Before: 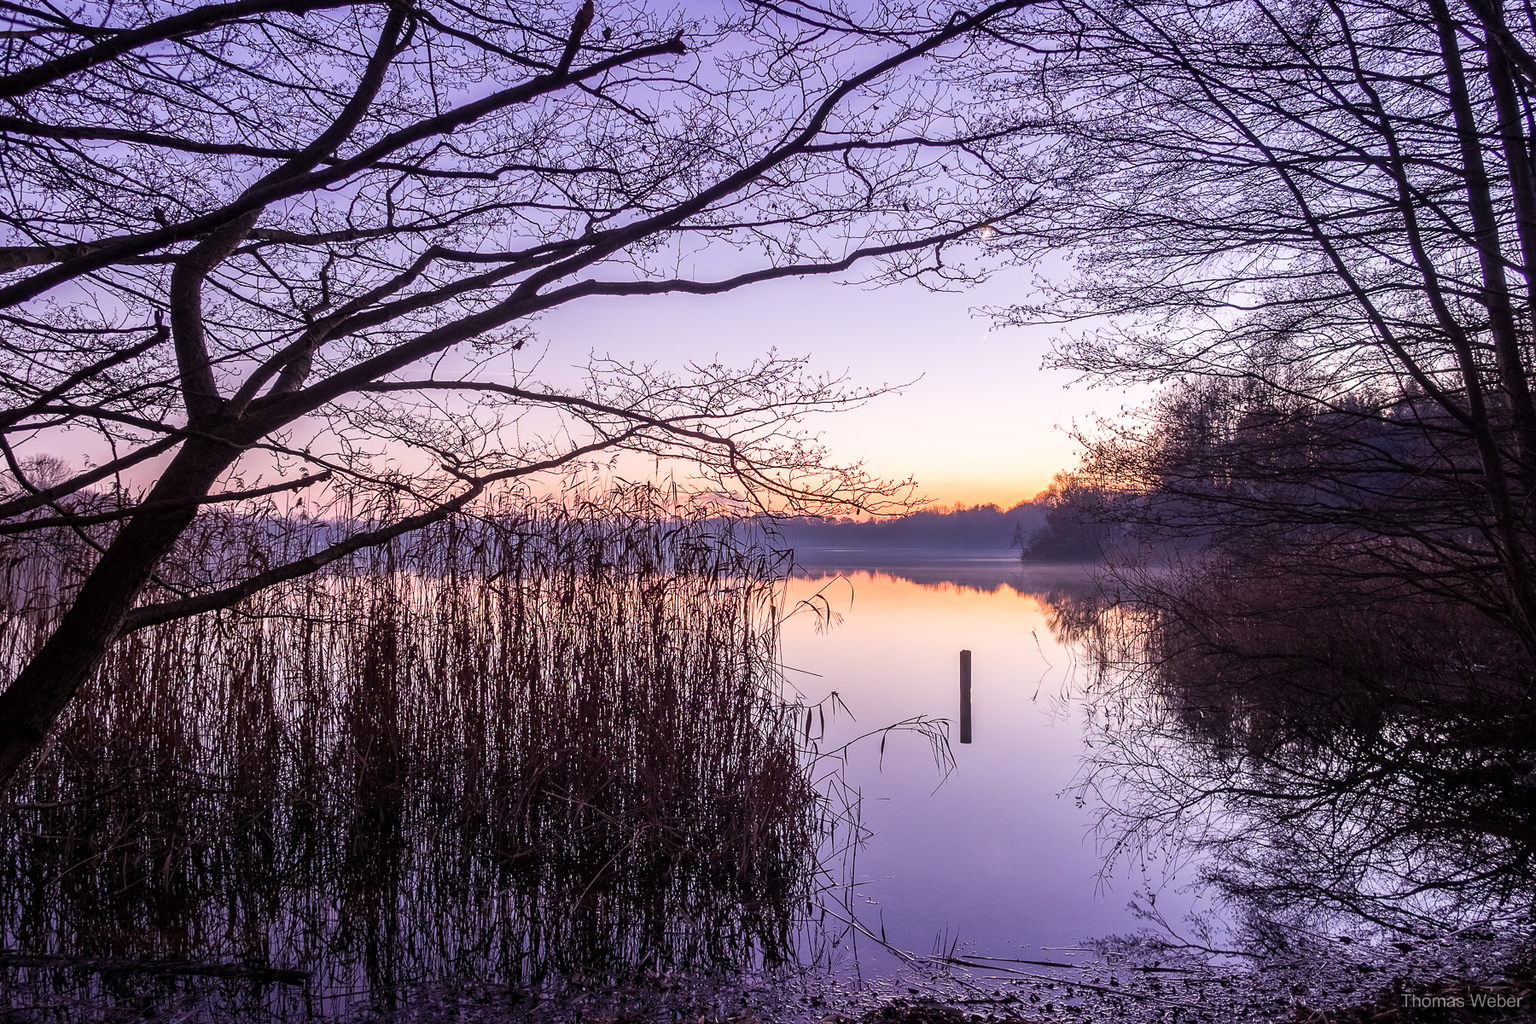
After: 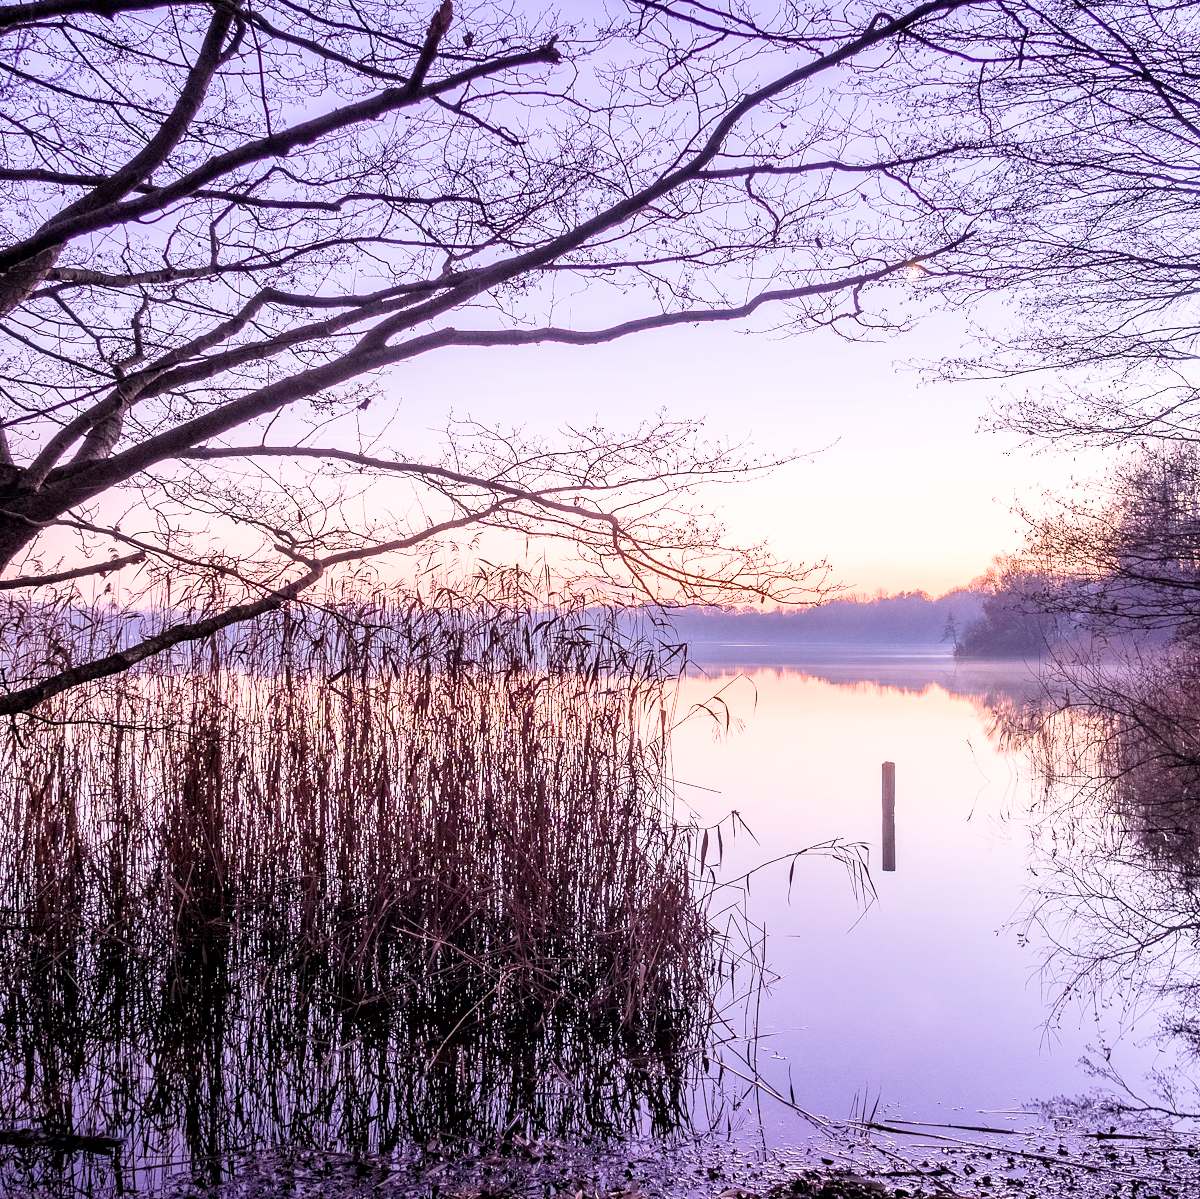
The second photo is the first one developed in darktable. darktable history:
exposure: black level correction 0.001, exposure 2 EV, compensate highlight preservation false
crop and rotate: left 13.537%, right 19.796%
filmic rgb: black relative exposure -7.65 EV, white relative exposure 4.56 EV, hardness 3.61
